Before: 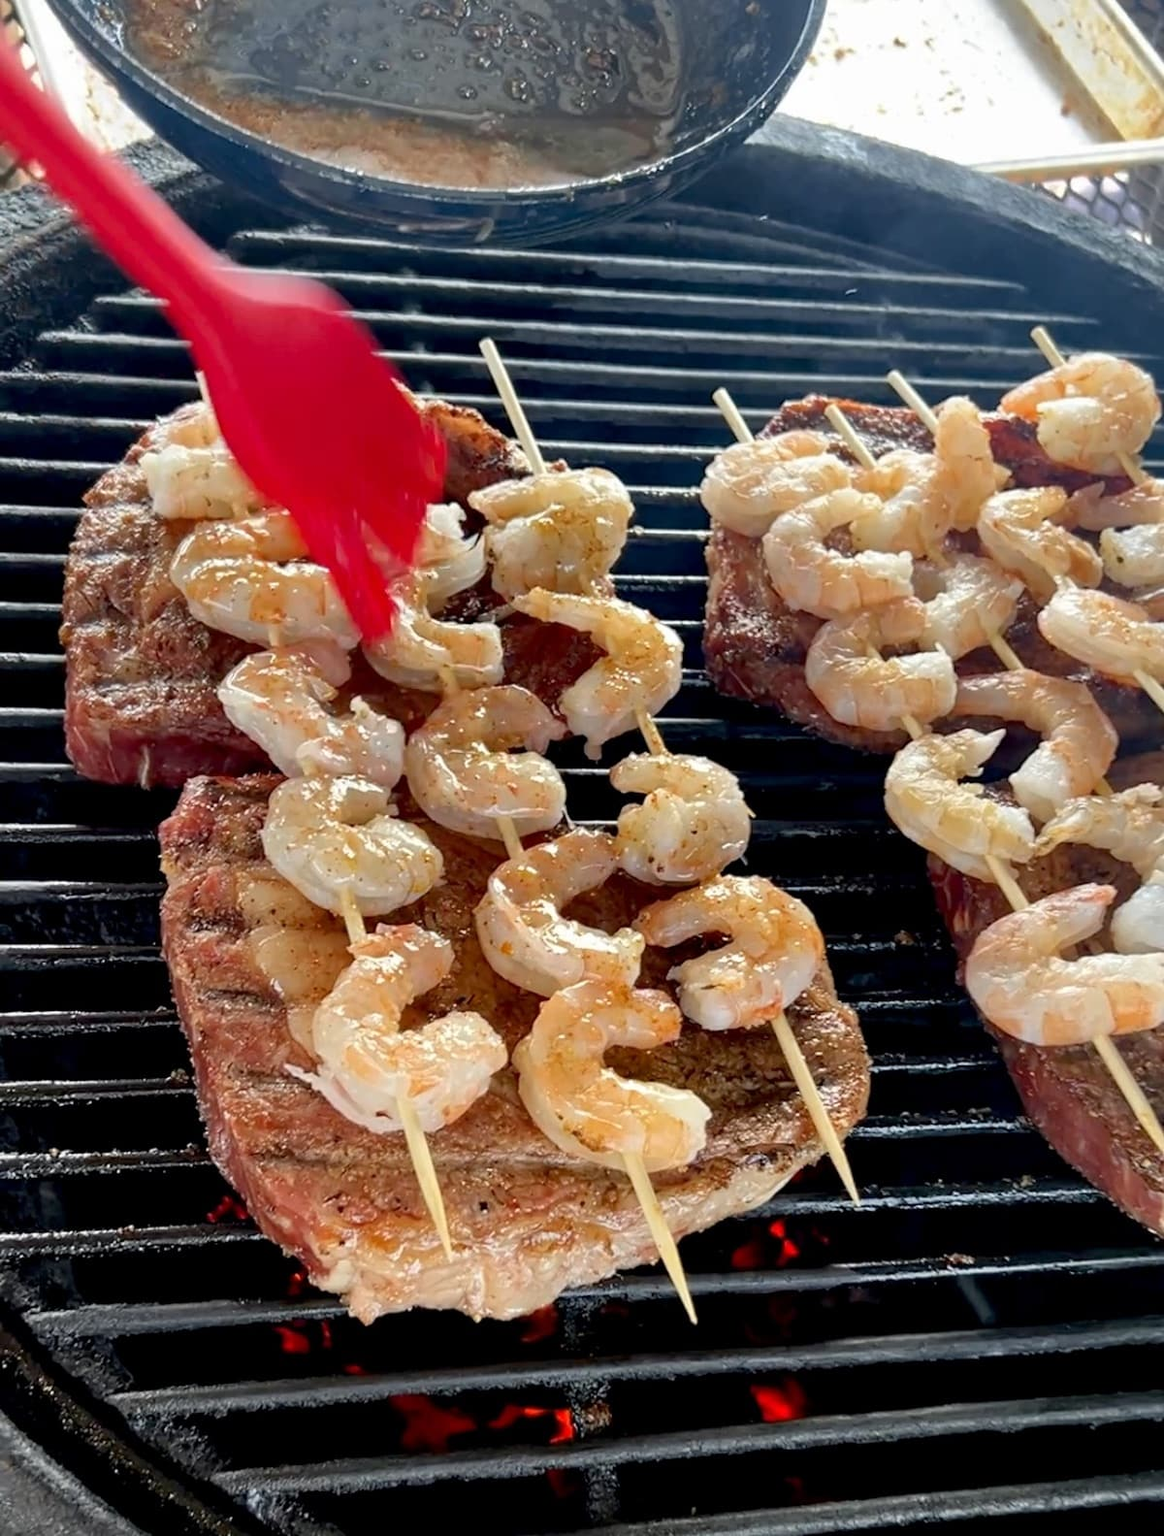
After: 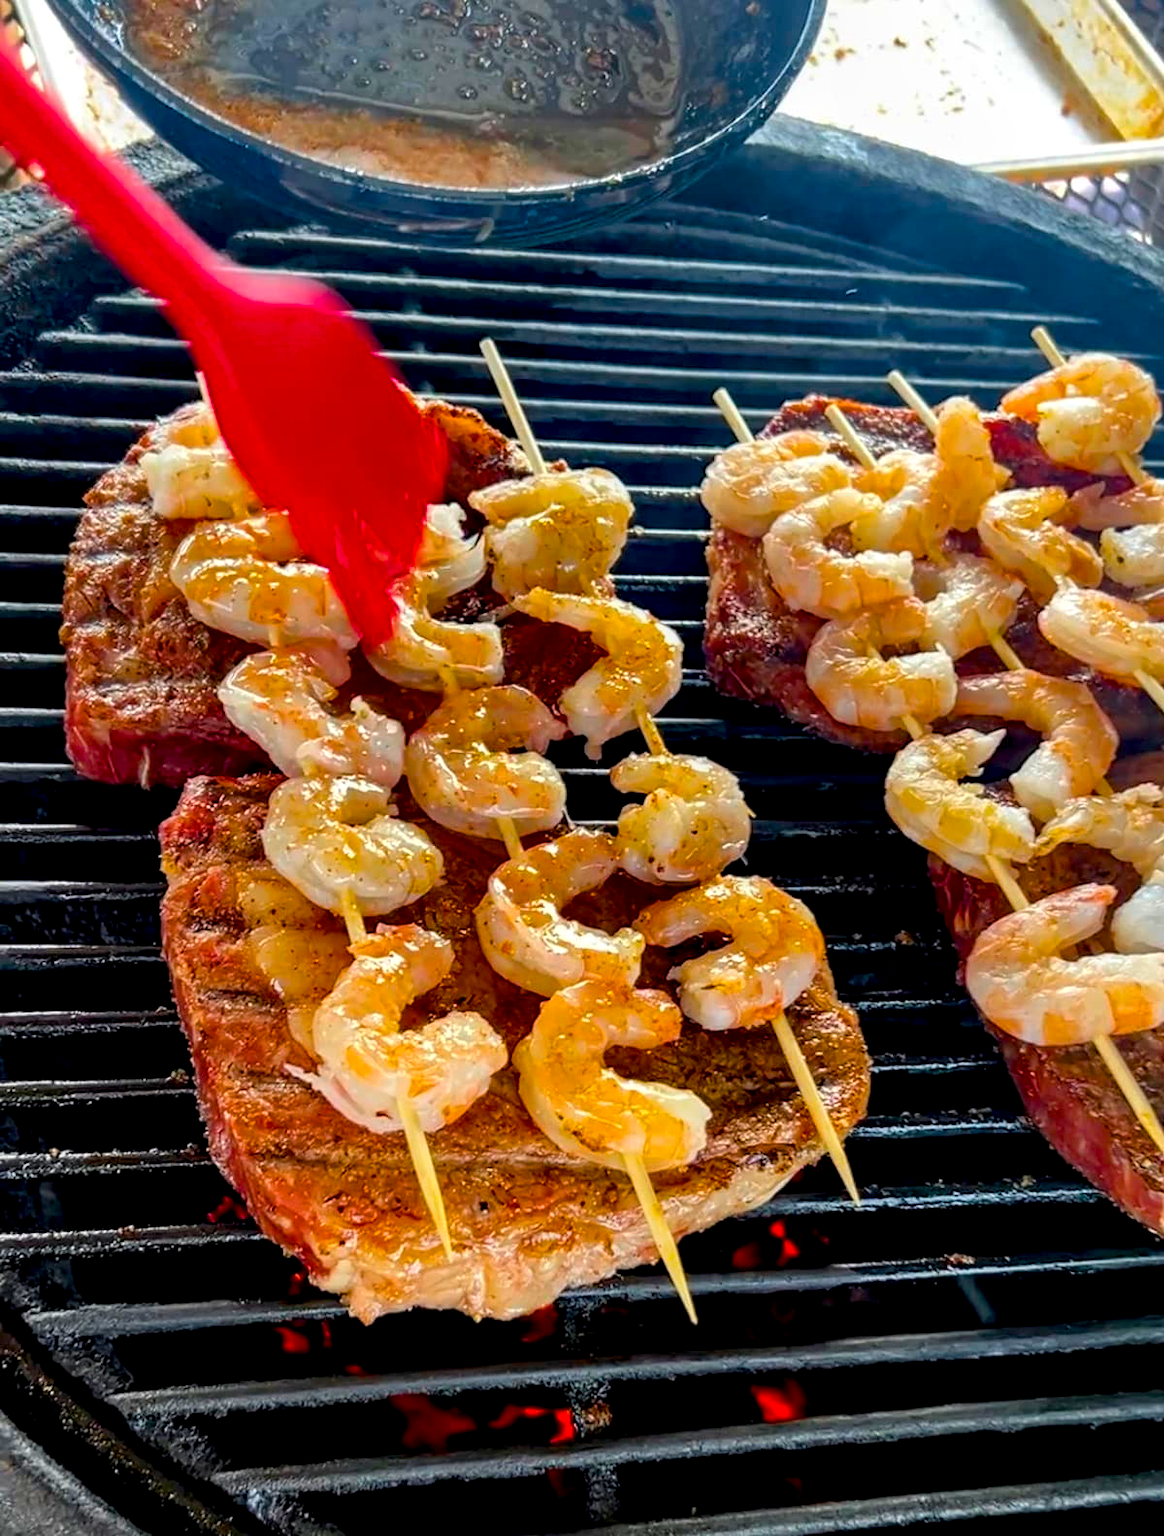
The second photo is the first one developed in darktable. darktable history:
color balance rgb: perceptual saturation grading › global saturation 20%, global vibrance 20%
color balance: output saturation 120%
local contrast: shadows 94%
